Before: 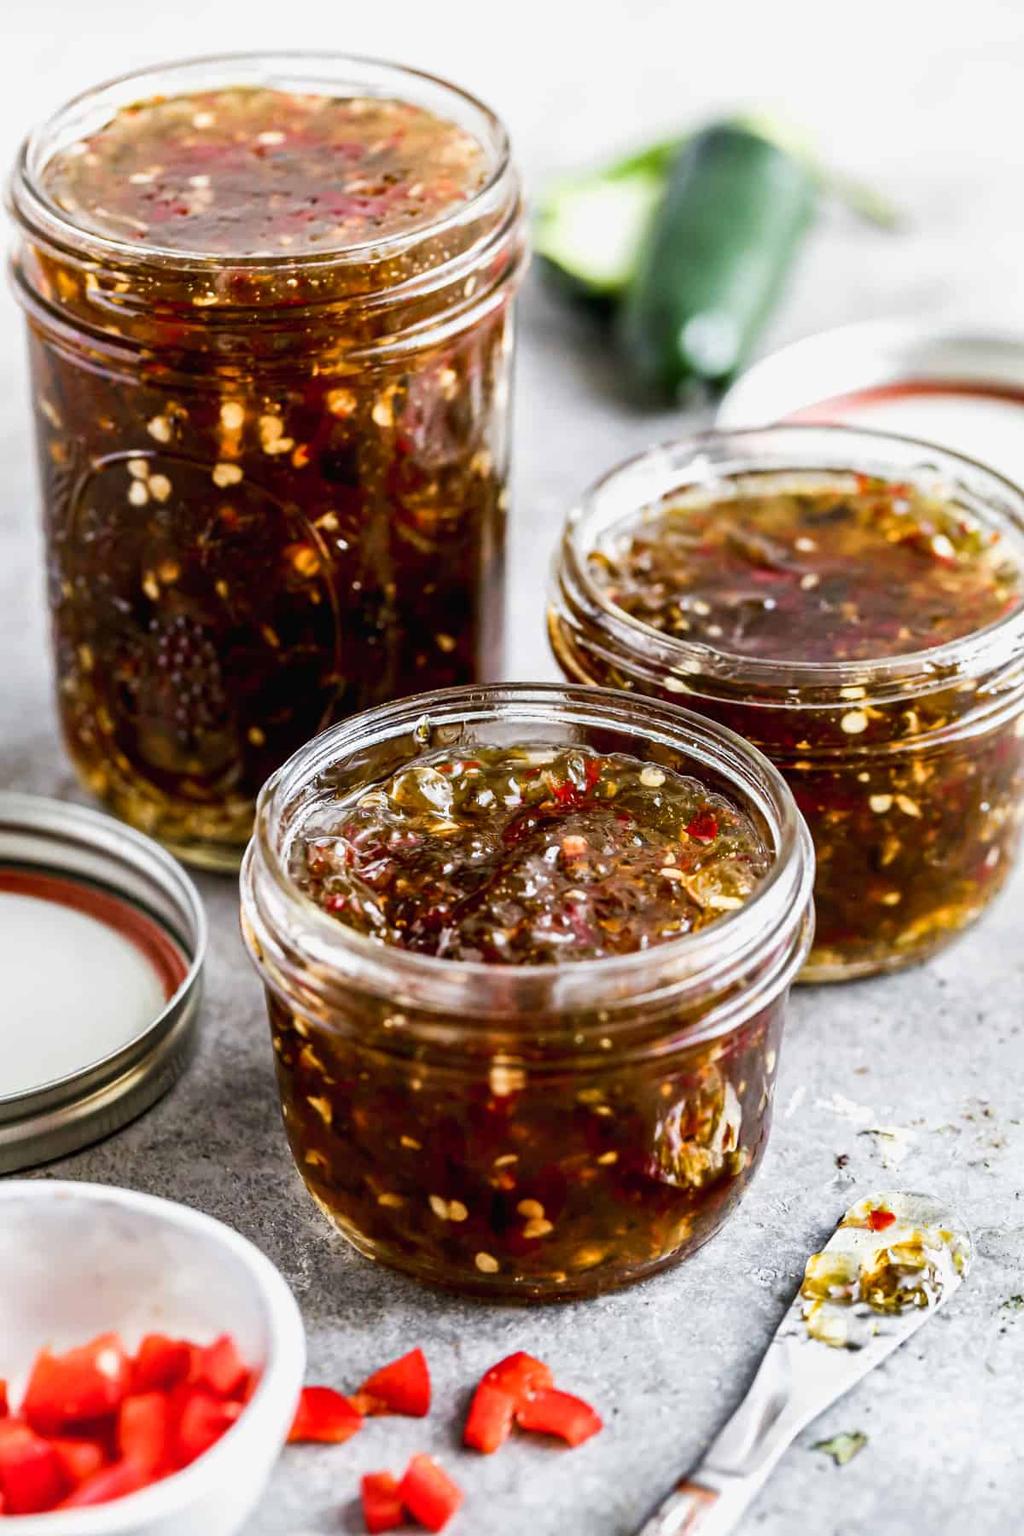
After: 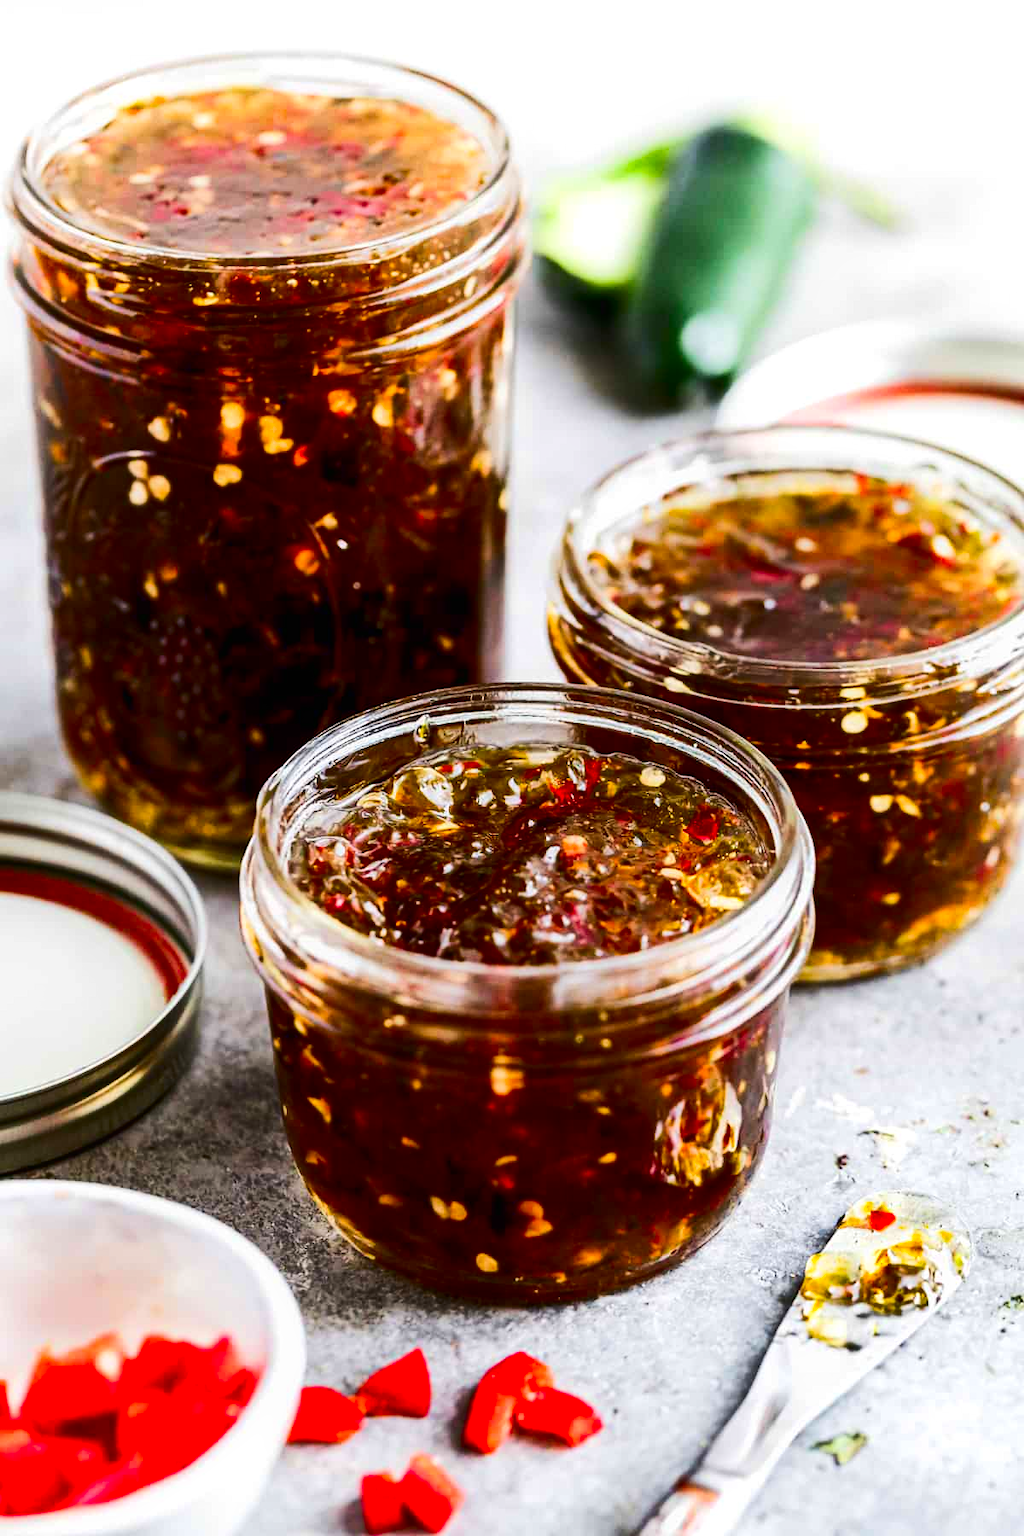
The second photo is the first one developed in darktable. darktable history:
contrast equalizer: y [[0.5, 0.488, 0.462, 0.461, 0.491, 0.5], [0.5 ×6], [0.5 ×6], [0 ×6], [0 ×6]]
tone equalizer: -8 EV 0.014 EV, -7 EV -0.032 EV, -6 EV 0.026 EV, -5 EV 0.038 EV, -4 EV 0.304 EV, -3 EV 0.614 EV, -2 EV 0.58 EV, -1 EV 0.176 EV, +0 EV 0.015 EV, edges refinement/feathering 500, mask exposure compensation -1.57 EV, preserve details no
color zones: curves: ch1 [(0.25, 0.61) (0.75, 0.248)]
contrast brightness saturation: brightness -0.202, saturation 0.081
